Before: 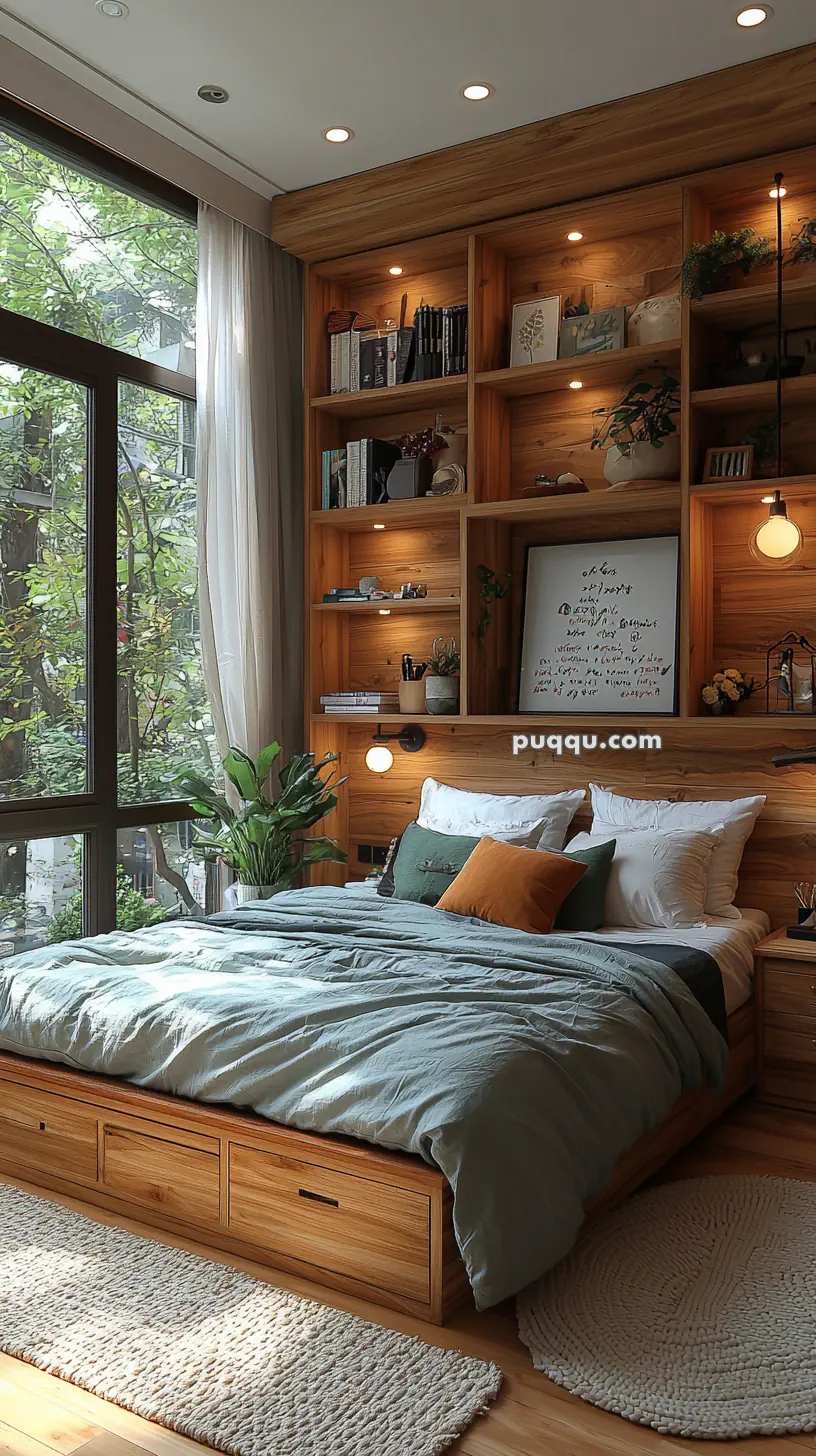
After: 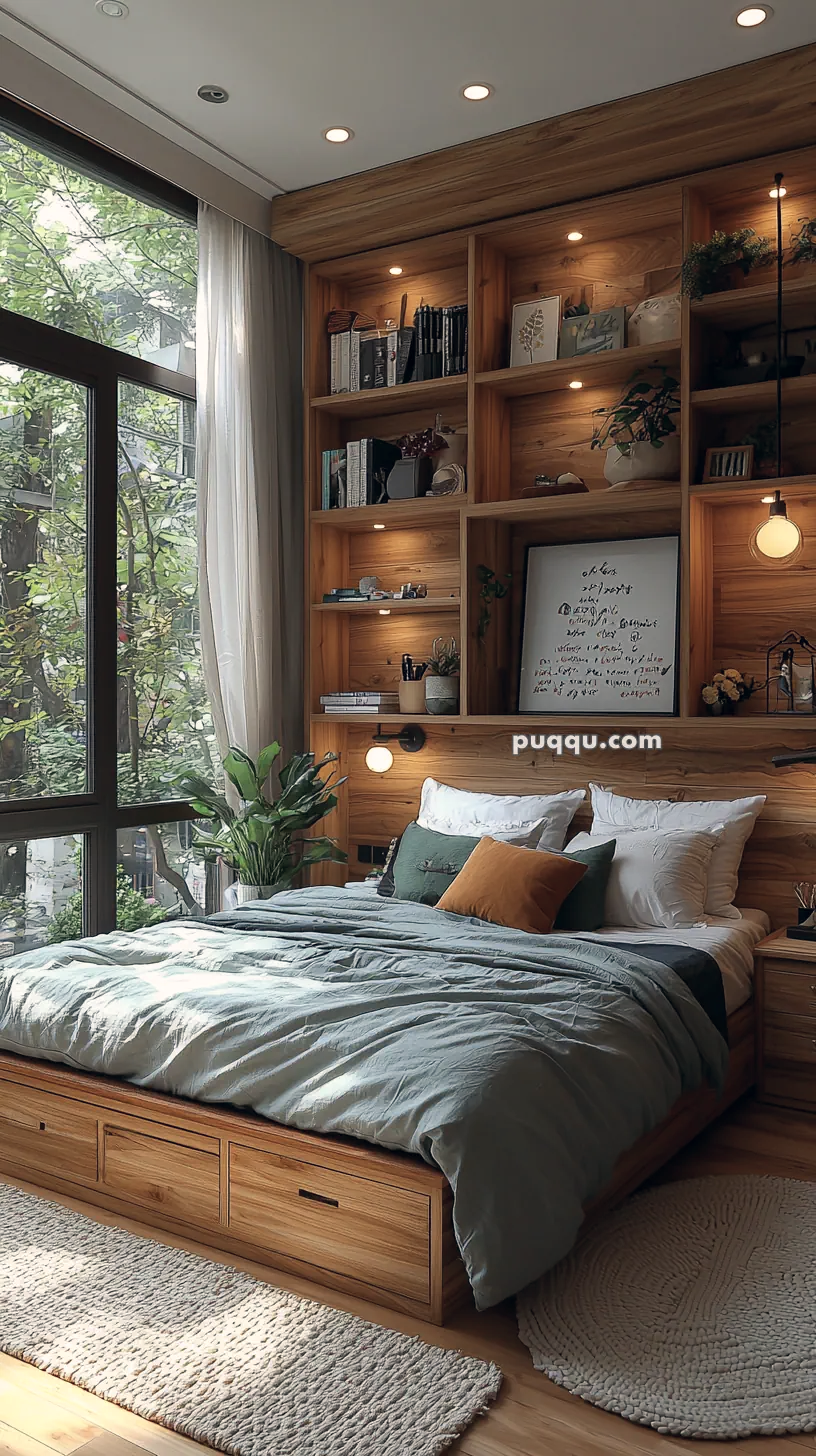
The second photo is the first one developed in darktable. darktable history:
color correction: highlights a* 2.8, highlights b* 5.02, shadows a* -1.64, shadows b* -4.9, saturation 0.779
